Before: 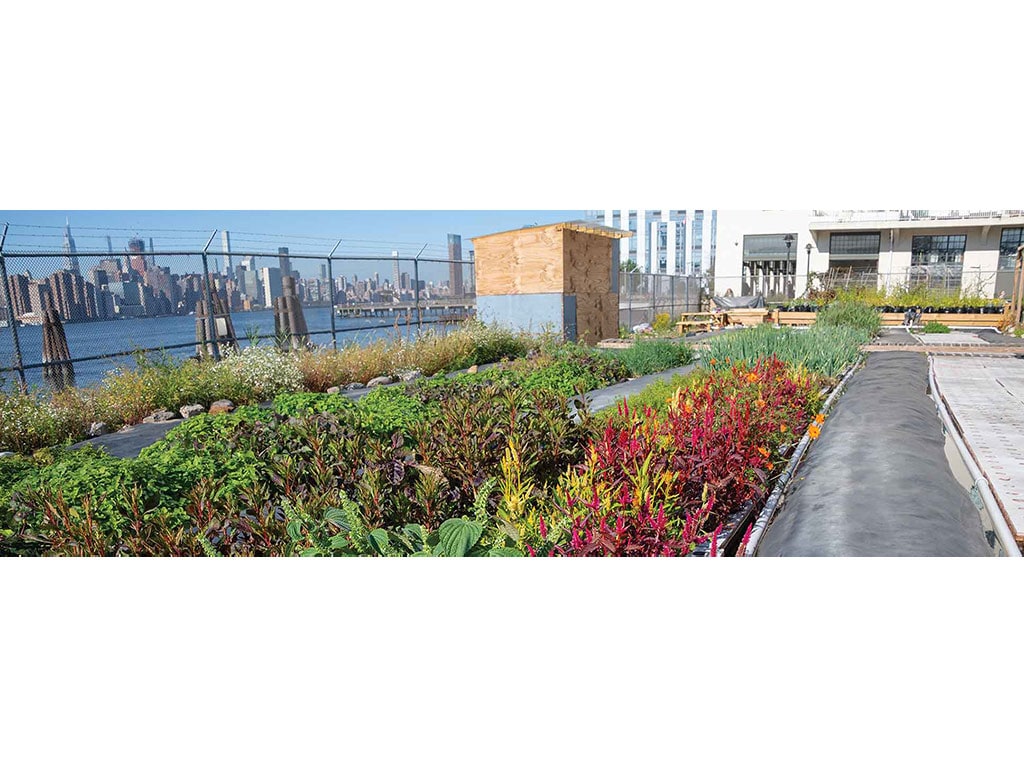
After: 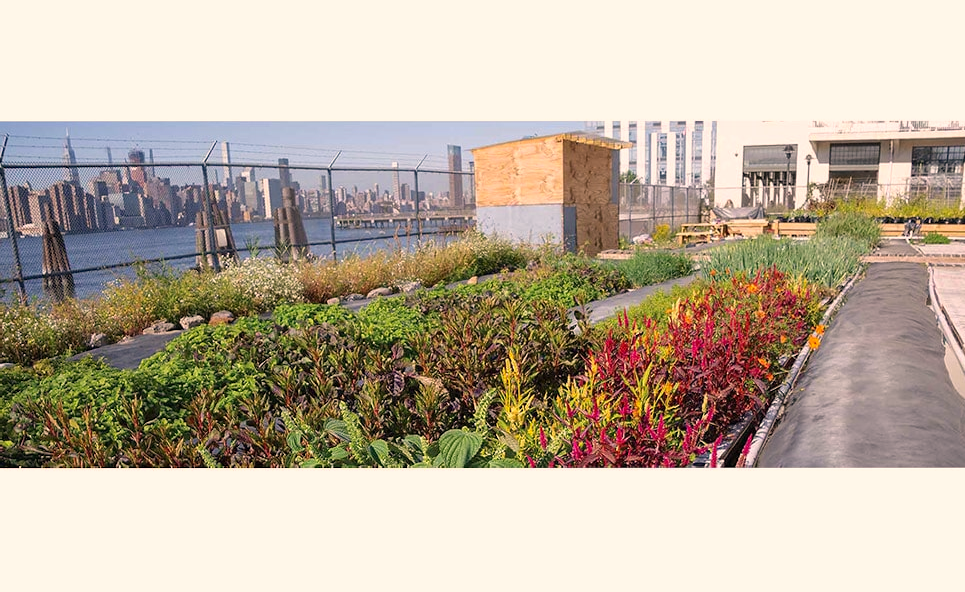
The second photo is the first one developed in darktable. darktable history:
crop and rotate: angle 0.03°, top 11.643%, right 5.651%, bottom 11.189%
color correction: highlights a* 11.96, highlights b* 11.58
